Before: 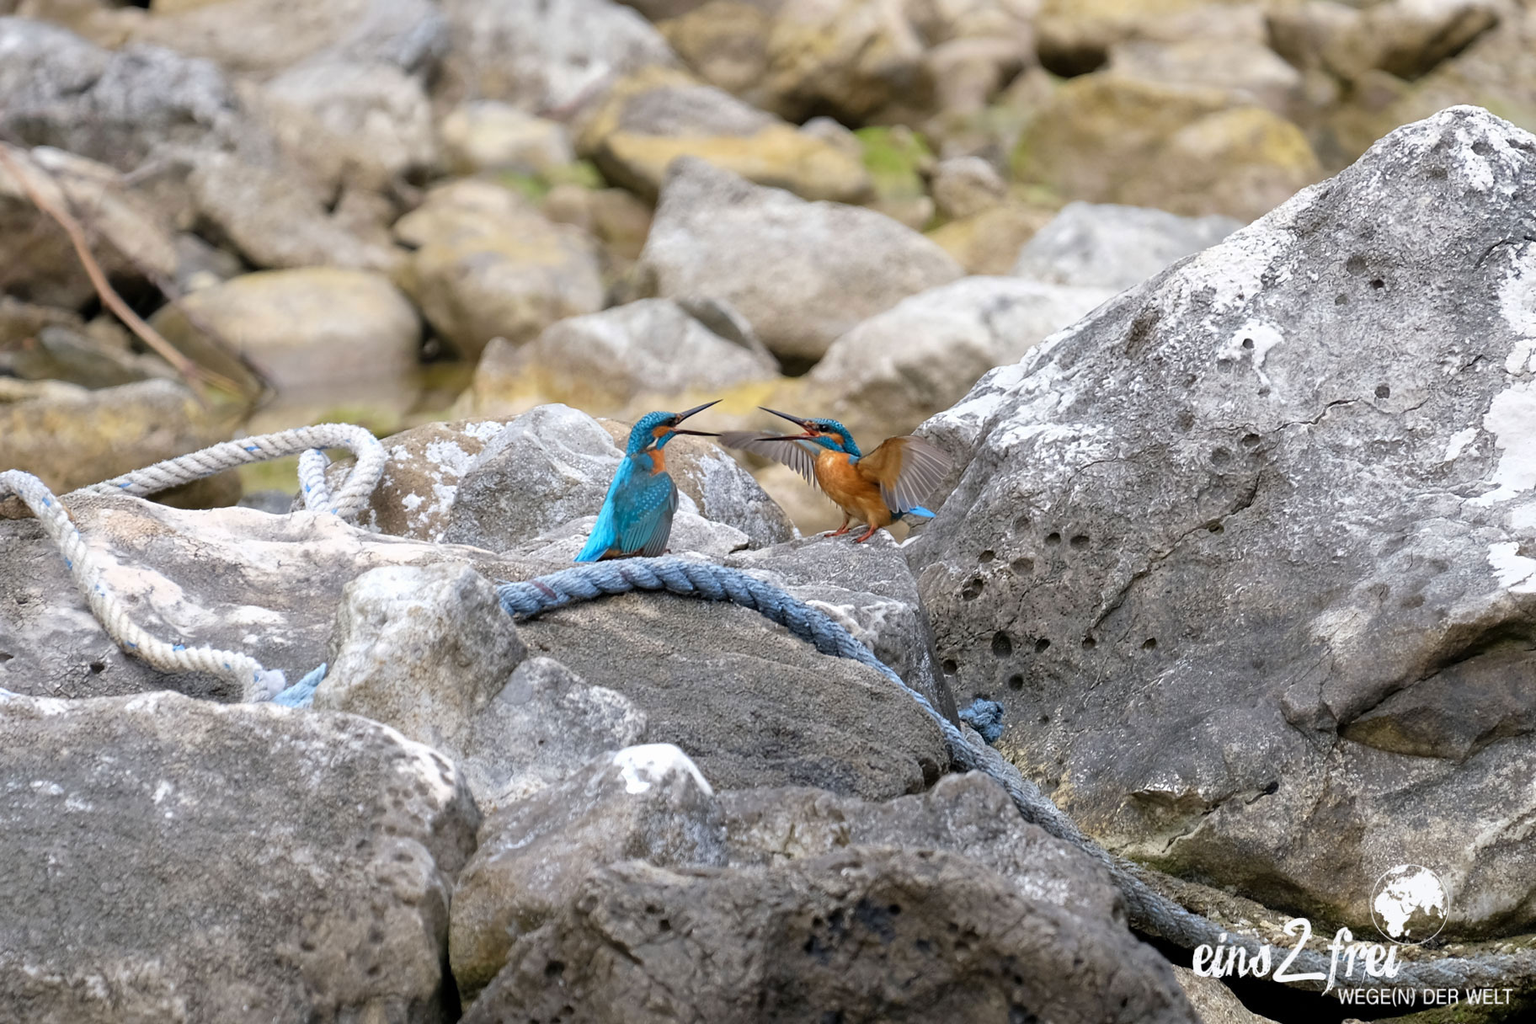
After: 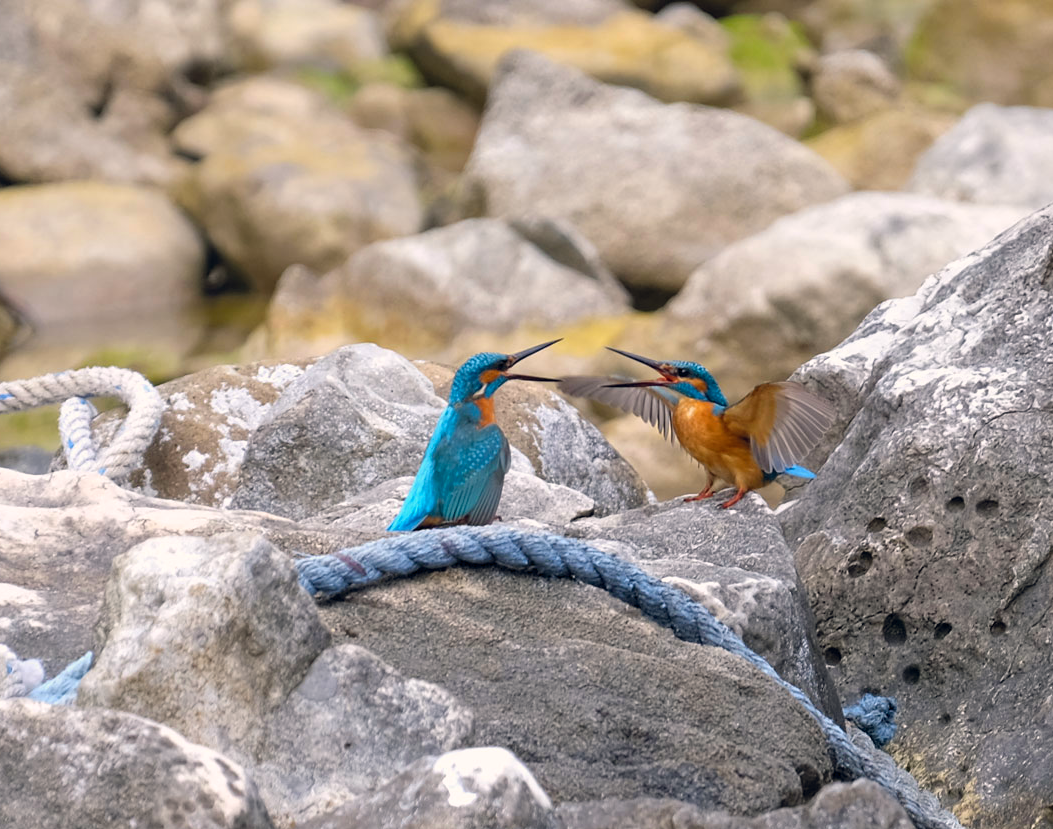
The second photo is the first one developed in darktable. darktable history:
crop: left 16.202%, top 11.208%, right 26.045%, bottom 20.557%
color balance rgb: shadows lift › hue 87.51°, highlights gain › chroma 1.62%, highlights gain › hue 55.1°, global offset › chroma 0.06%, global offset › hue 253.66°, linear chroma grading › global chroma 0.5%, perceptual saturation grading › global saturation 16.38%
